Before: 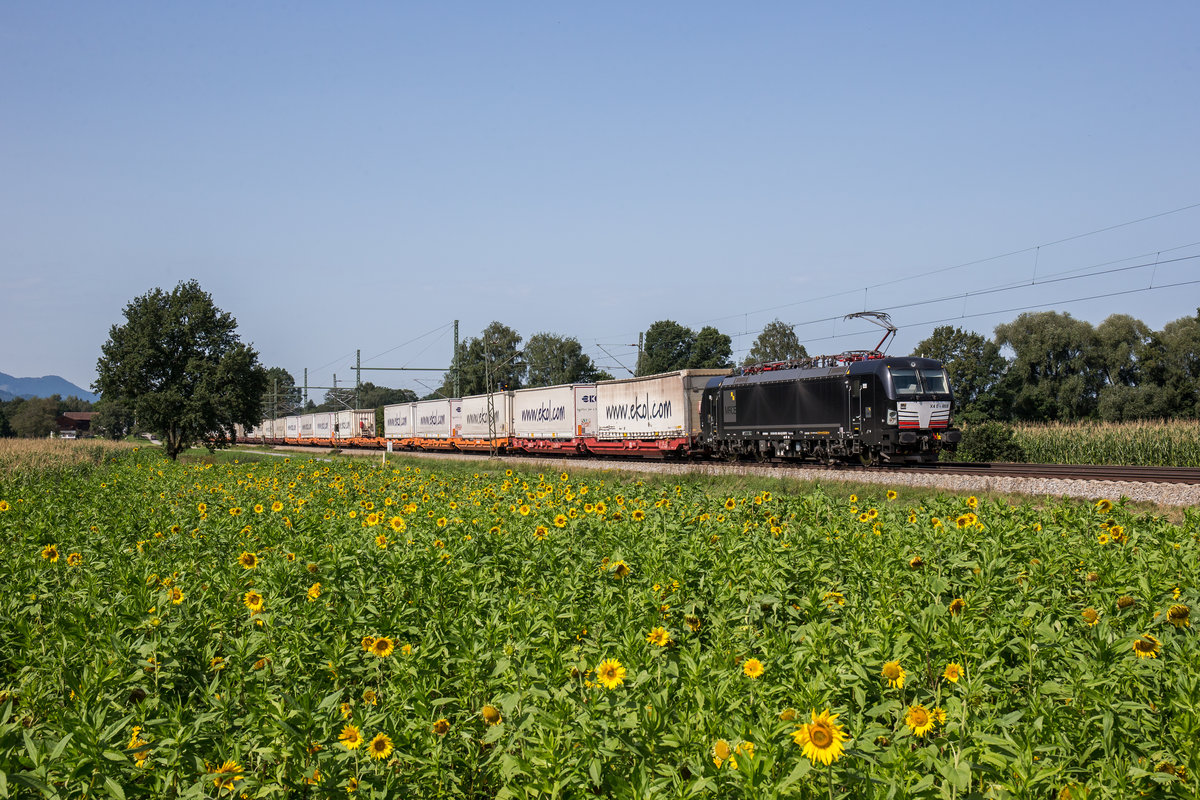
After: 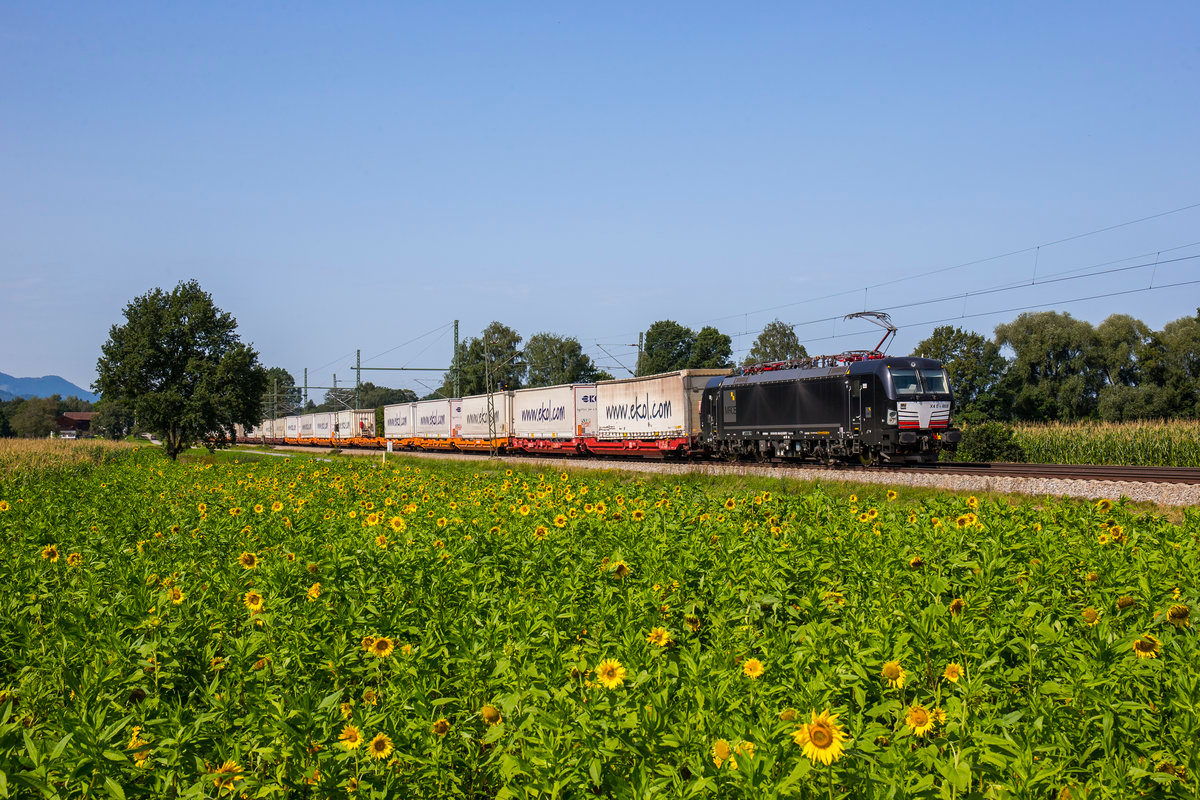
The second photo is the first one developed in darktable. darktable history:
color balance rgb: perceptual saturation grading › global saturation 30.916%, global vibrance 20%
